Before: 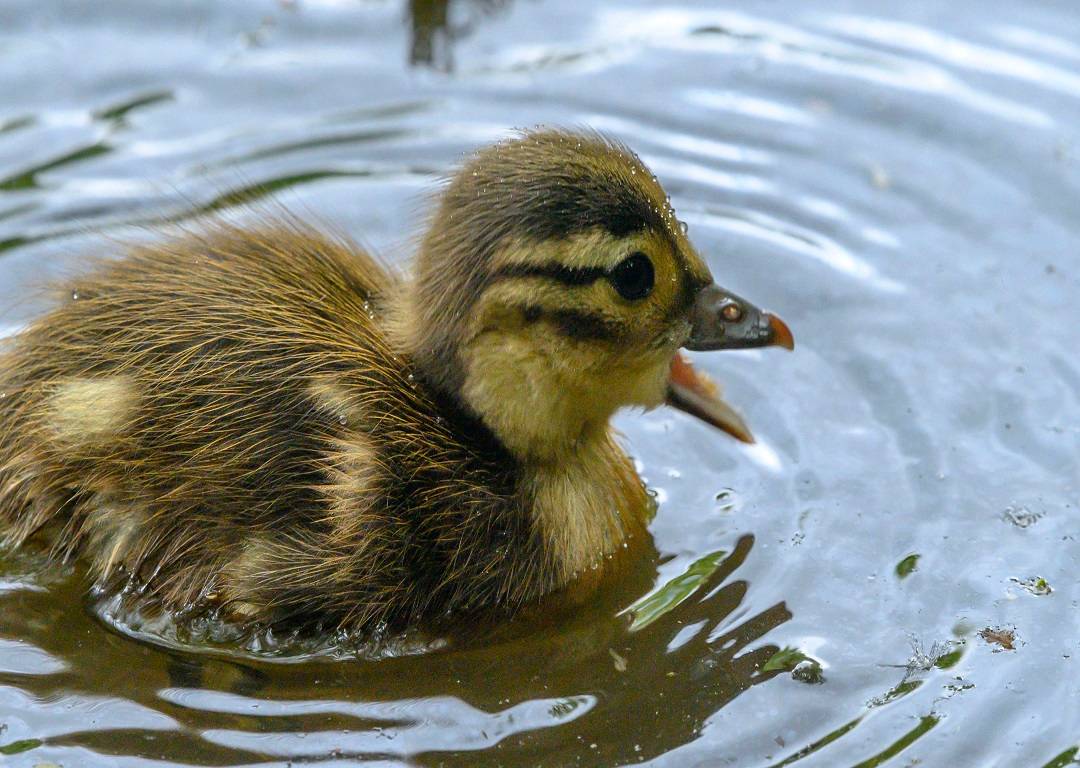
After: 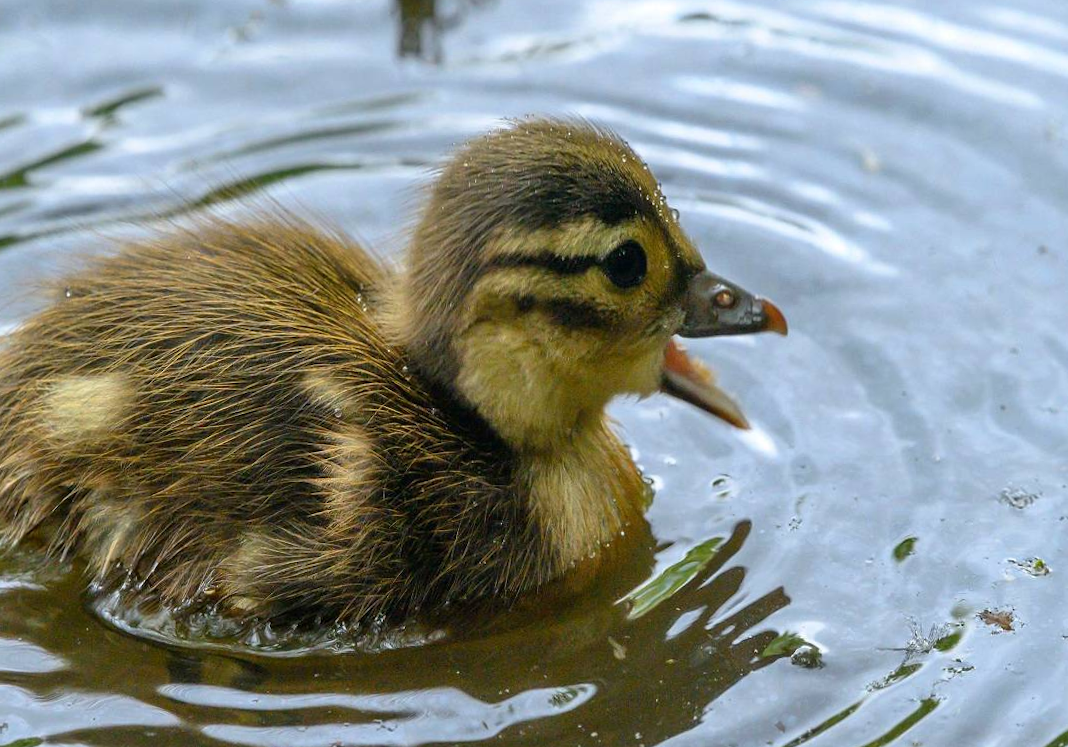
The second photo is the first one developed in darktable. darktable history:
rotate and perspective: rotation -1°, crop left 0.011, crop right 0.989, crop top 0.025, crop bottom 0.975
